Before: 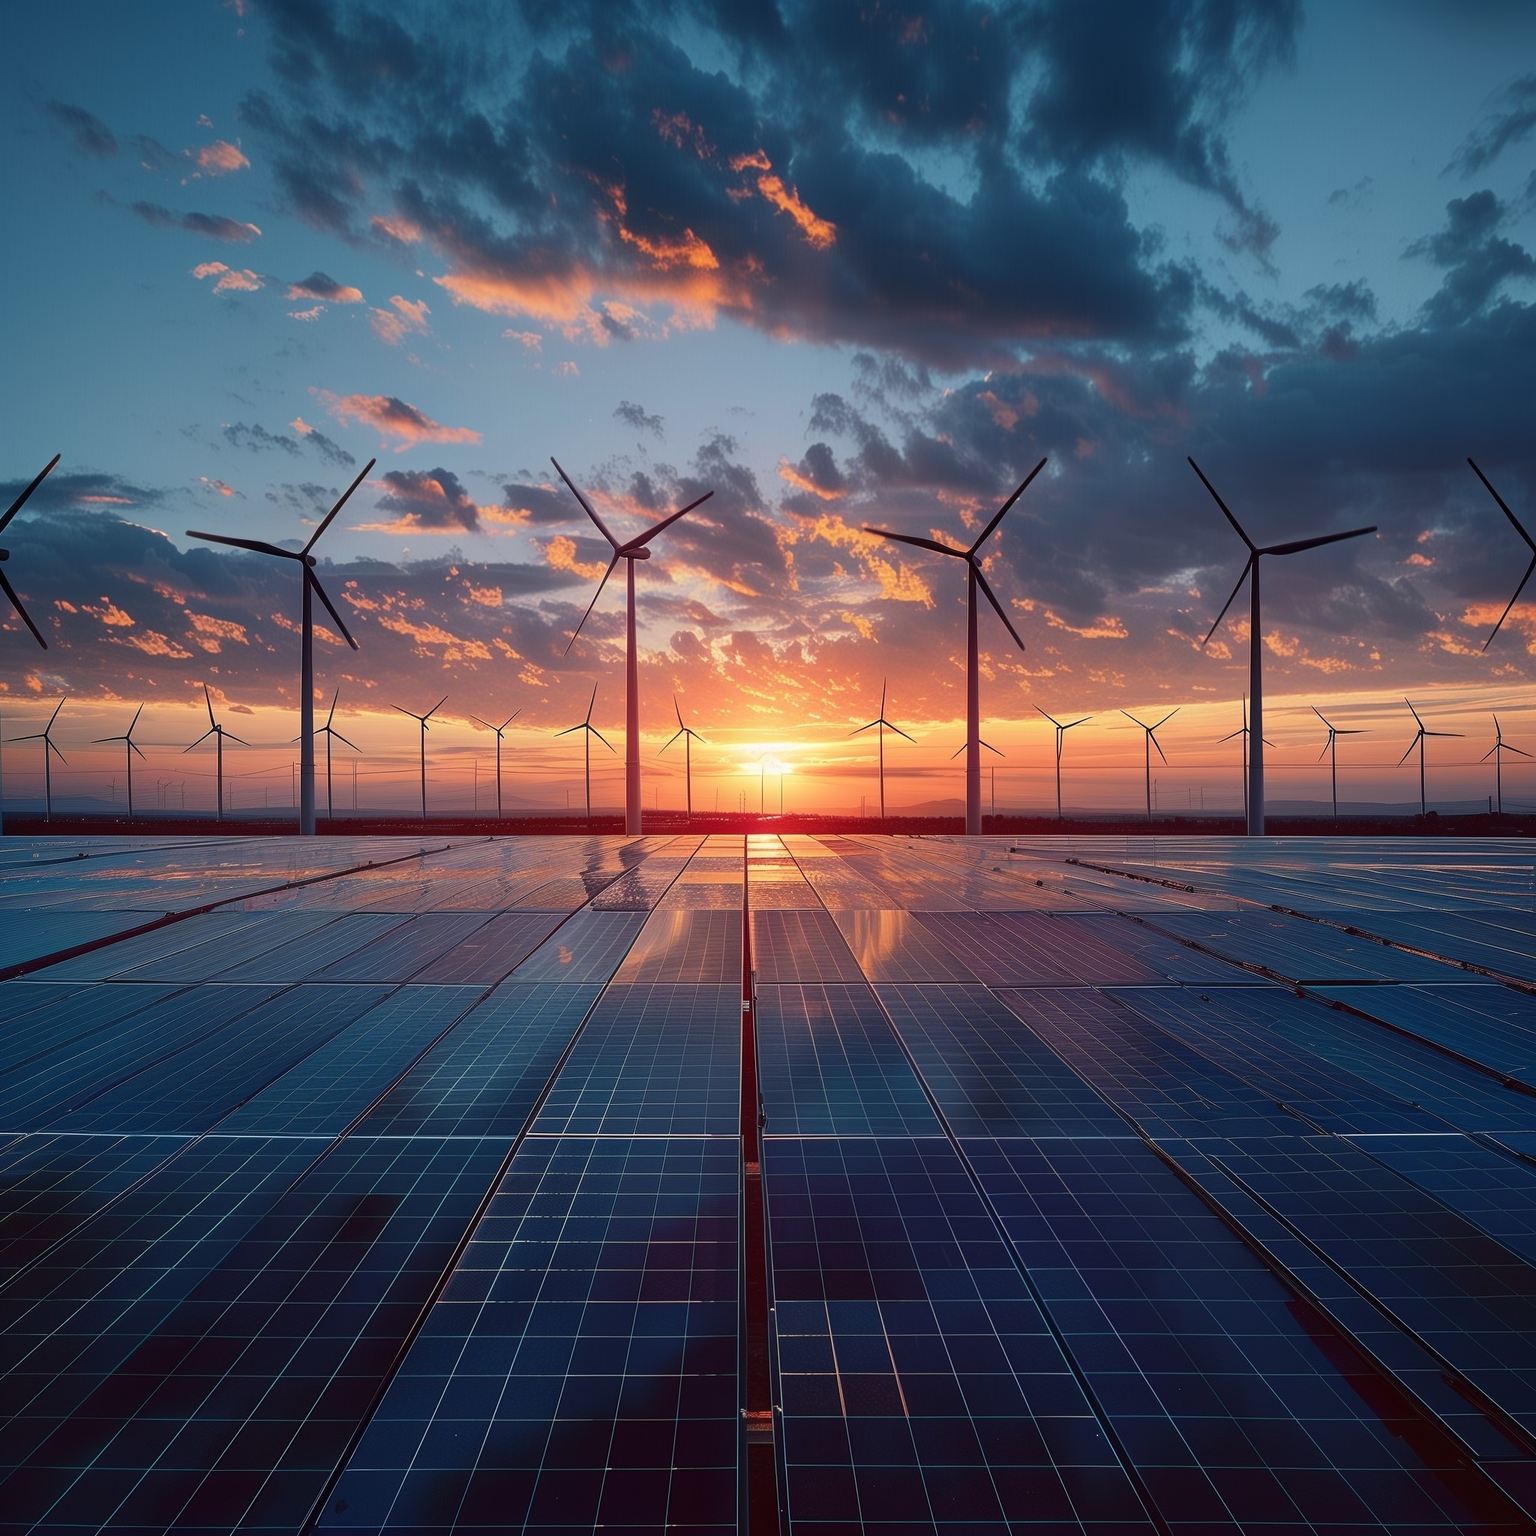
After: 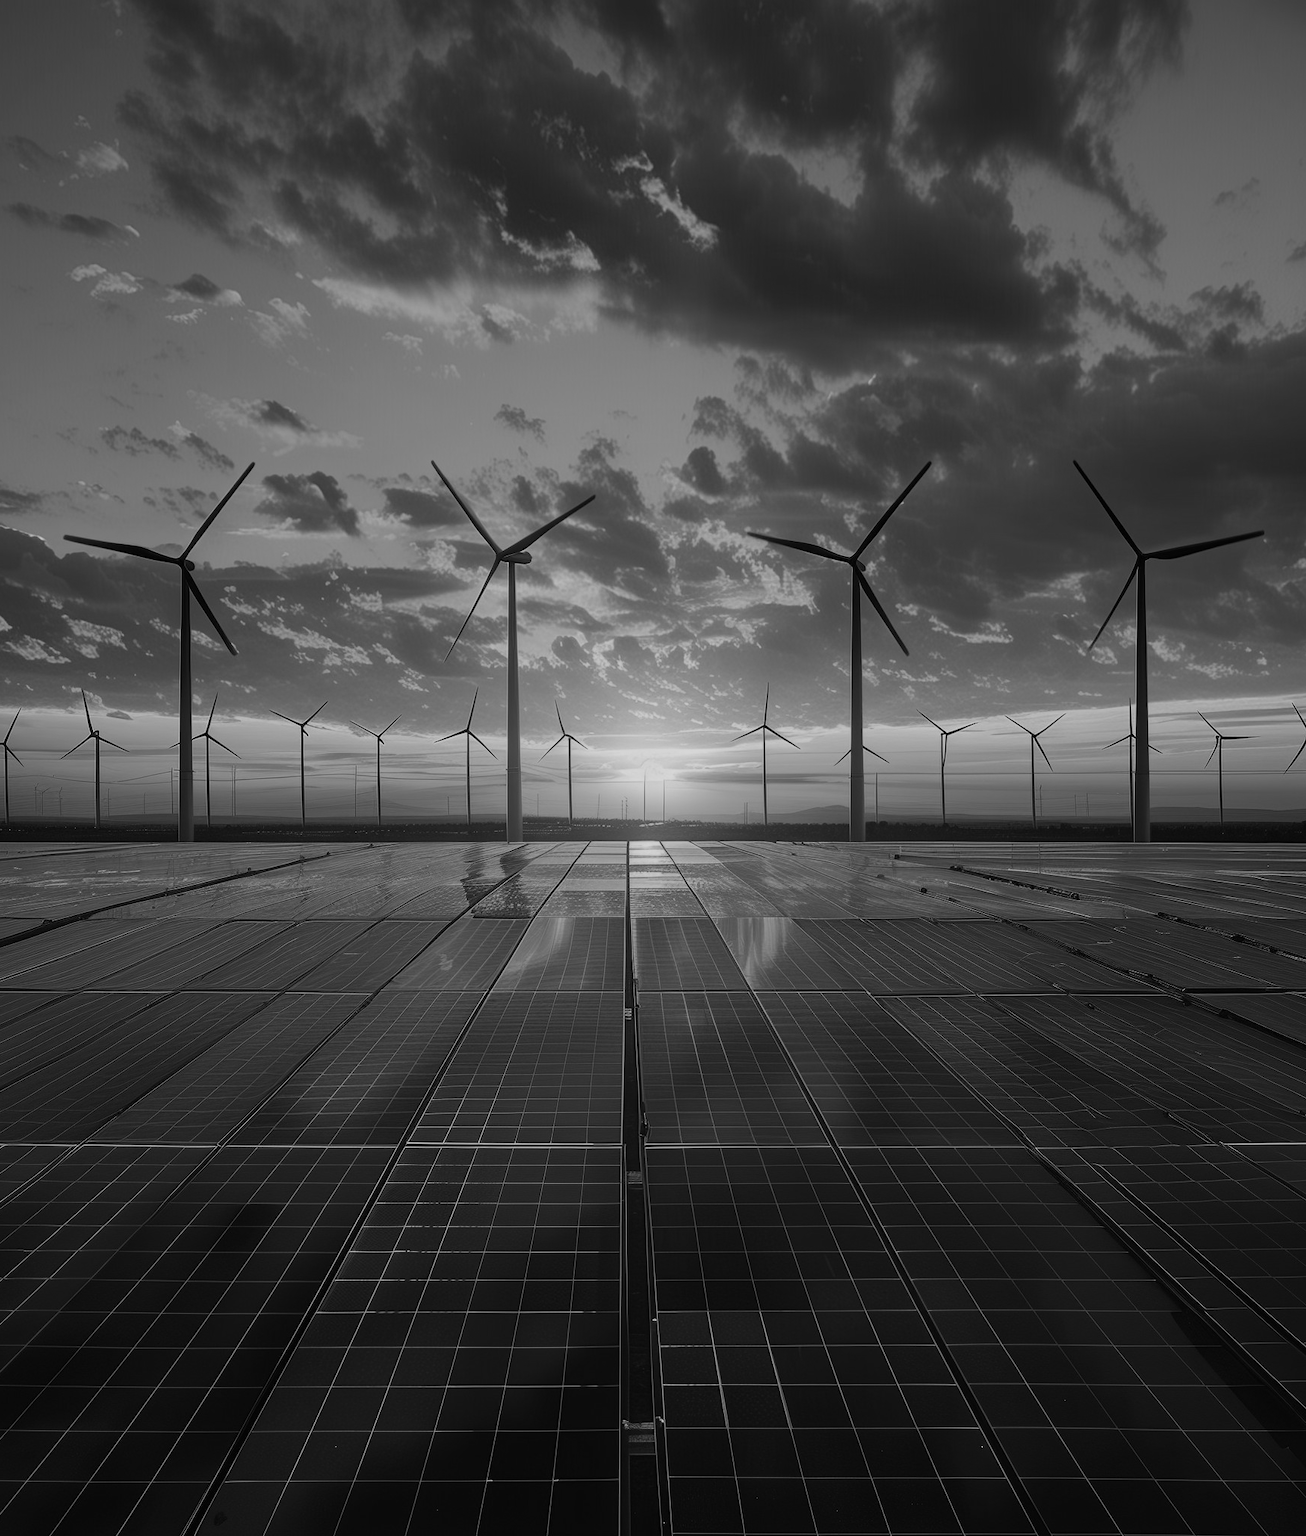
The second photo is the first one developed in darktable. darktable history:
monochrome: a 32, b 64, size 2.3
crop: left 8.026%, right 7.374%
exposure: exposure -0.492 EV, compensate highlight preservation false
